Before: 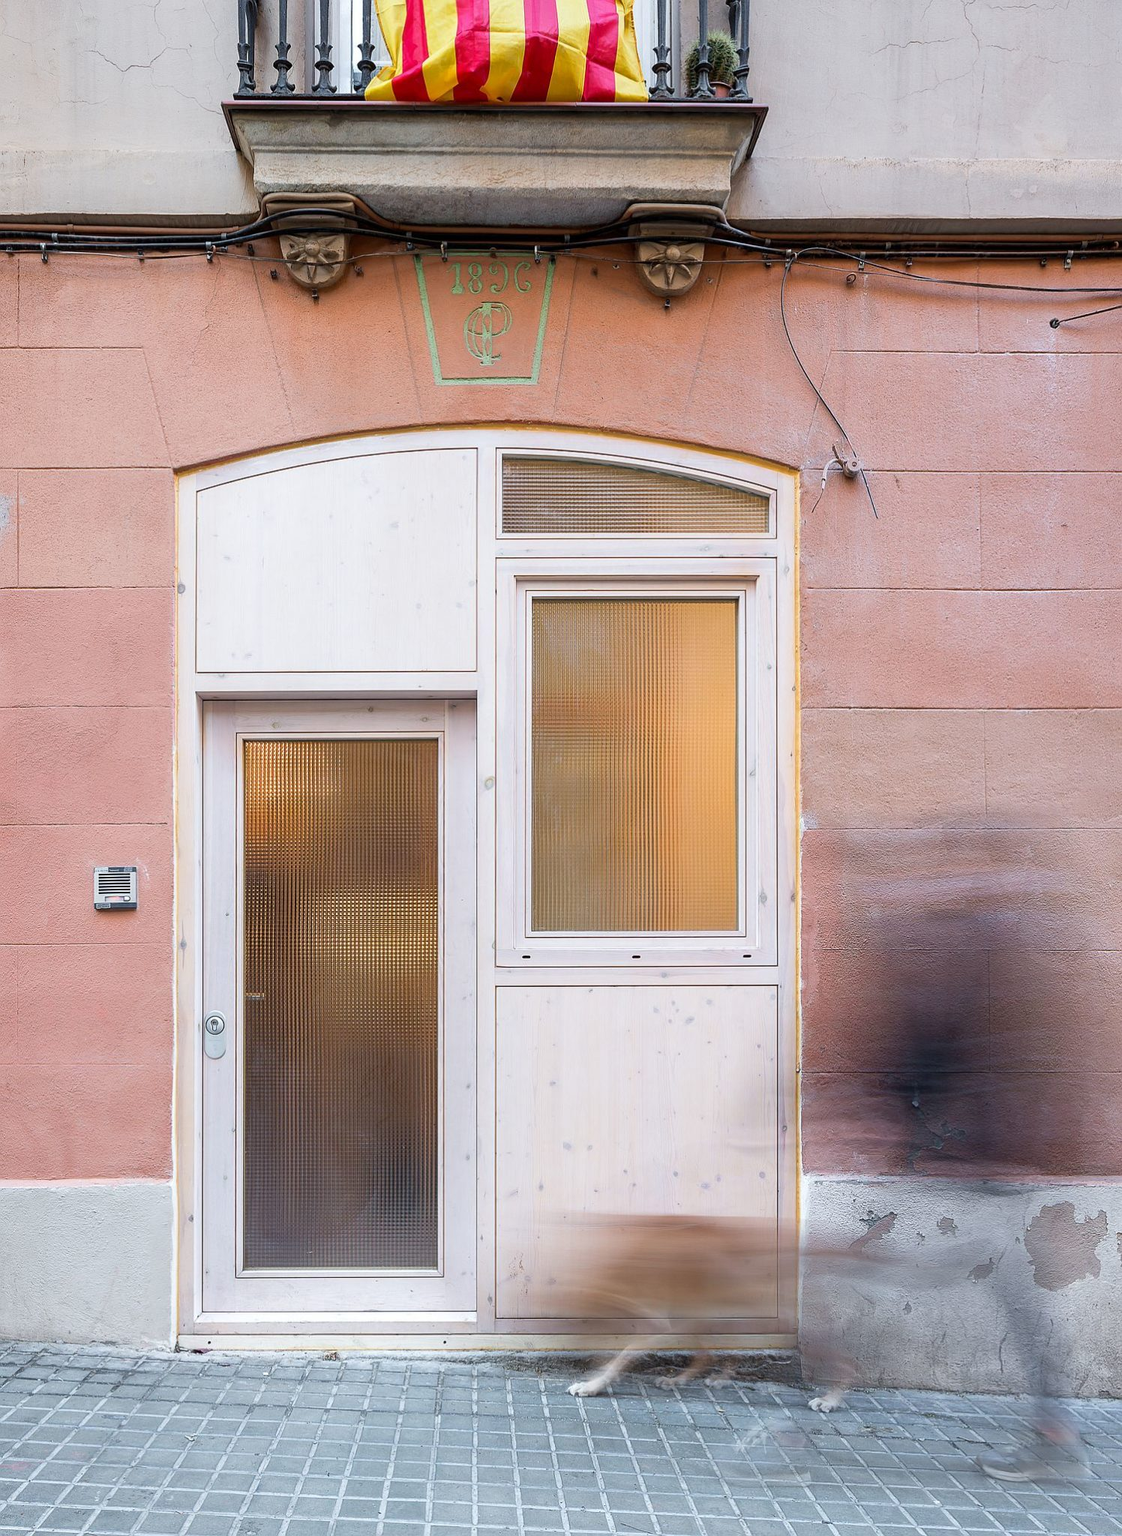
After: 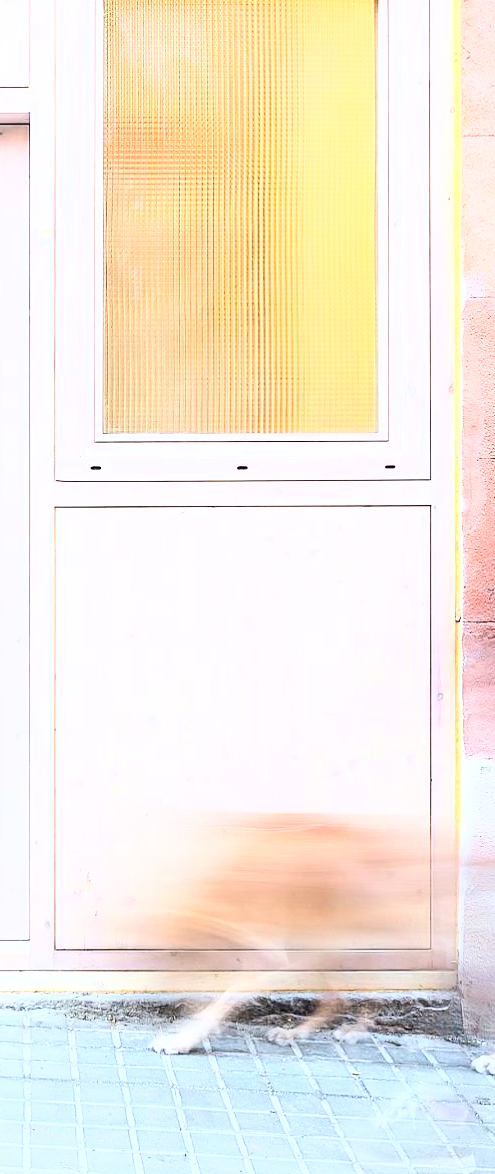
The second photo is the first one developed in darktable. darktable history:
base curve: curves: ch0 [(0, 0) (0.007, 0.004) (0.027, 0.03) (0.046, 0.07) (0.207, 0.54) (0.442, 0.872) (0.673, 0.972) (1, 1)], preserve colors average RGB
exposure: black level correction 0.001, exposure 0.5 EV, compensate exposure bias true, compensate highlight preservation false
crop: left 40.541%, top 39.491%, right 25.823%, bottom 3.156%
